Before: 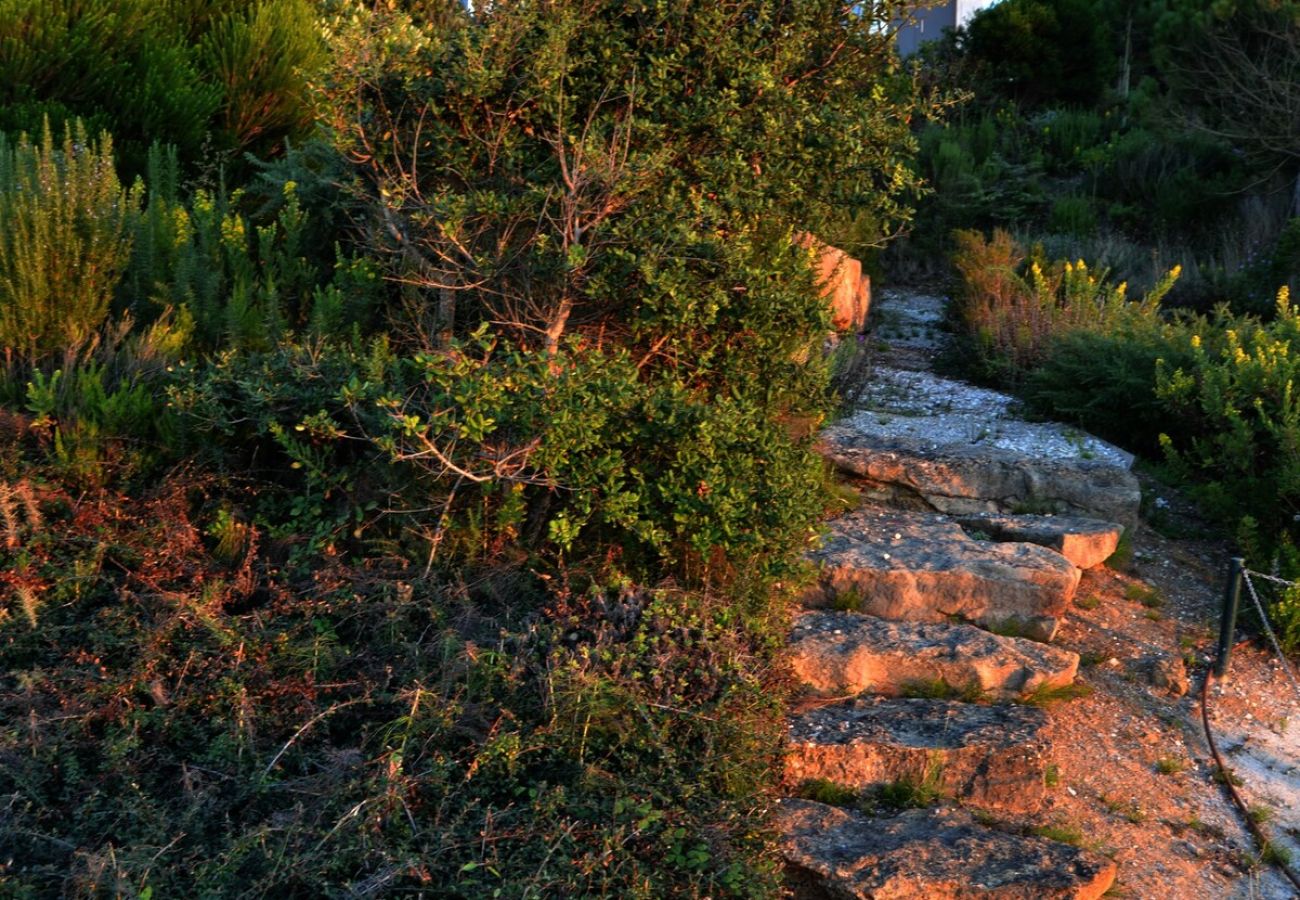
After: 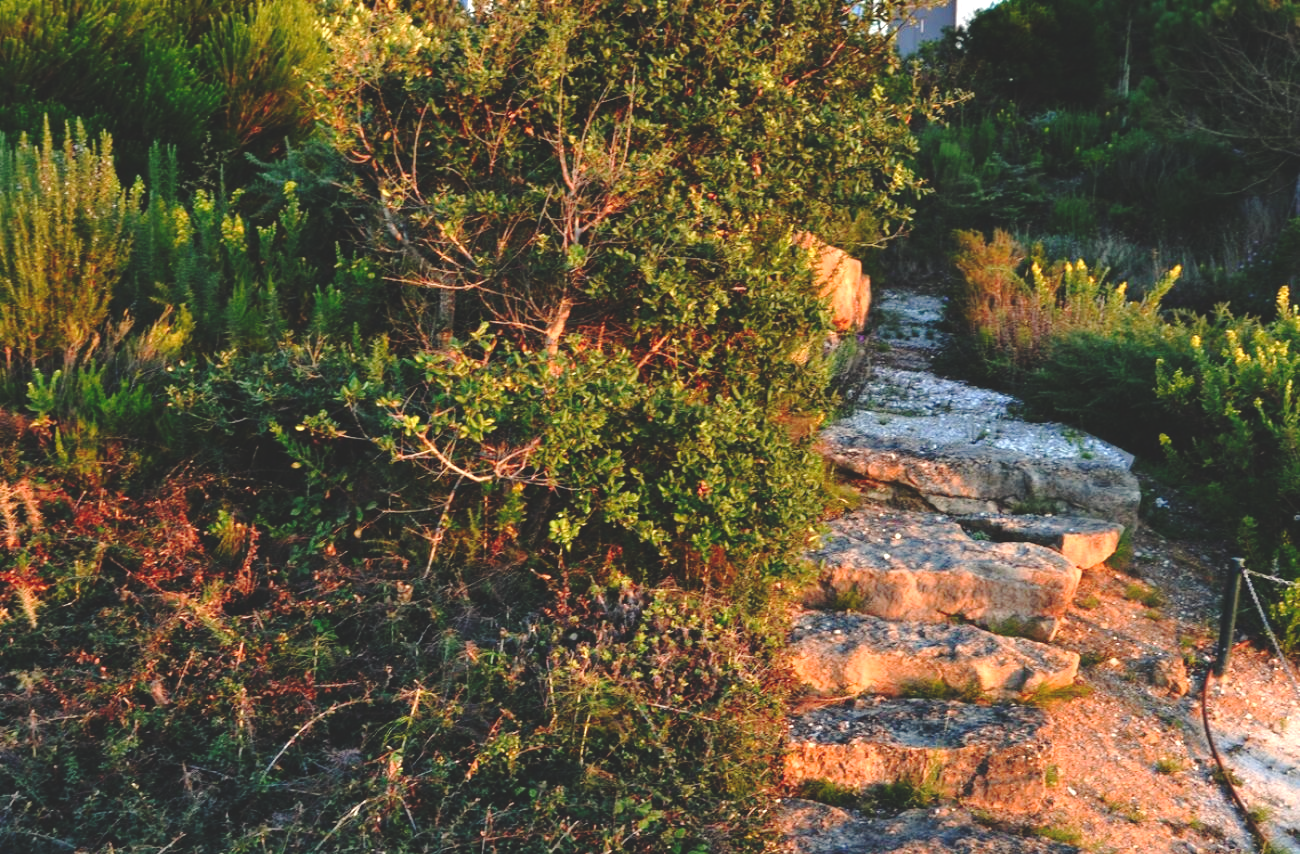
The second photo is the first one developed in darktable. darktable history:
crop and rotate: top 0%, bottom 5.097%
white balance: red 1.045, blue 0.932
exposure: black level correction -0.005, exposure 0.622 EV, compensate highlight preservation false
tone curve: curves: ch0 [(0, 0) (0.003, 0.139) (0.011, 0.14) (0.025, 0.138) (0.044, 0.14) (0.069, 0.149) (0.1, 0.161) (0.136, 0.179) (0.177, 0.203) (0.224, 0.245) (0.277, 0.302) (0.335, 0.382) (0.399, 0.461) (0.468, 0.546) (0.543, 0.614) (0.623, 0.687) (0.709, 0.758) (0.801, 0.84) (0.898, 0.912) (1, 1)], preserve colors none
